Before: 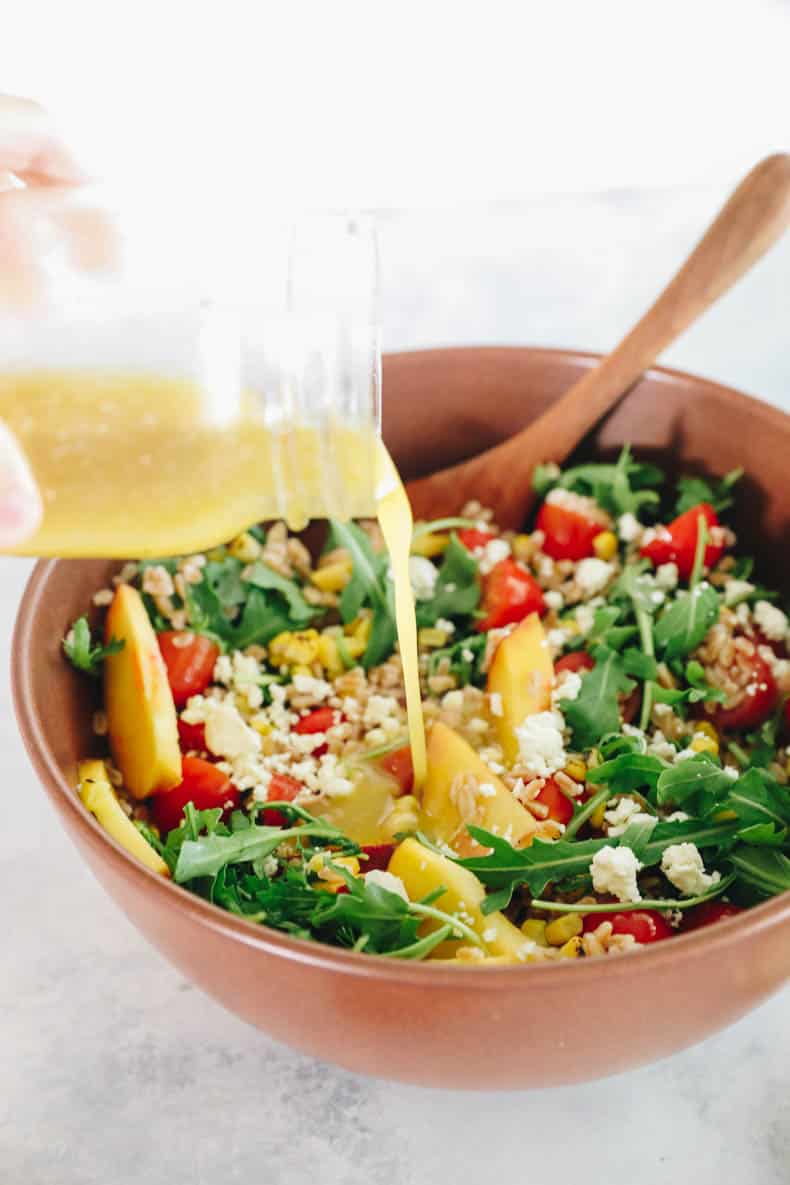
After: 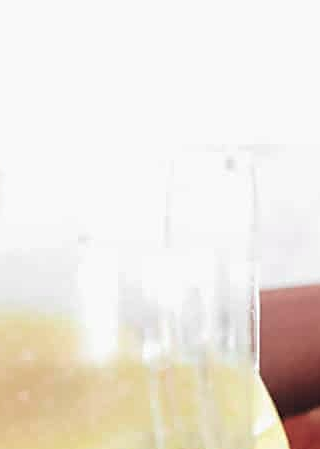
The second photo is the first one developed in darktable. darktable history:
crop: left 15.452%, top 5.459%, right 43.956%, bottom 56.62%
sharpen: on, module defaults
color contrast: blue-yellow contrast 0.62
